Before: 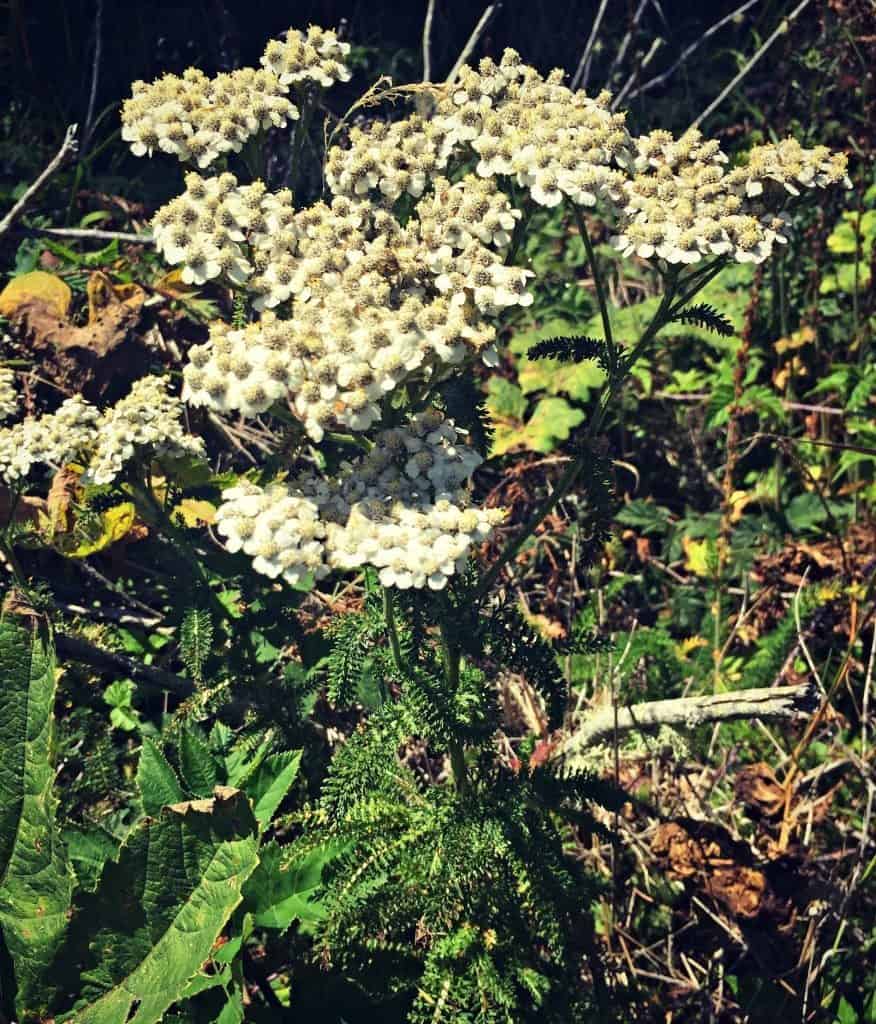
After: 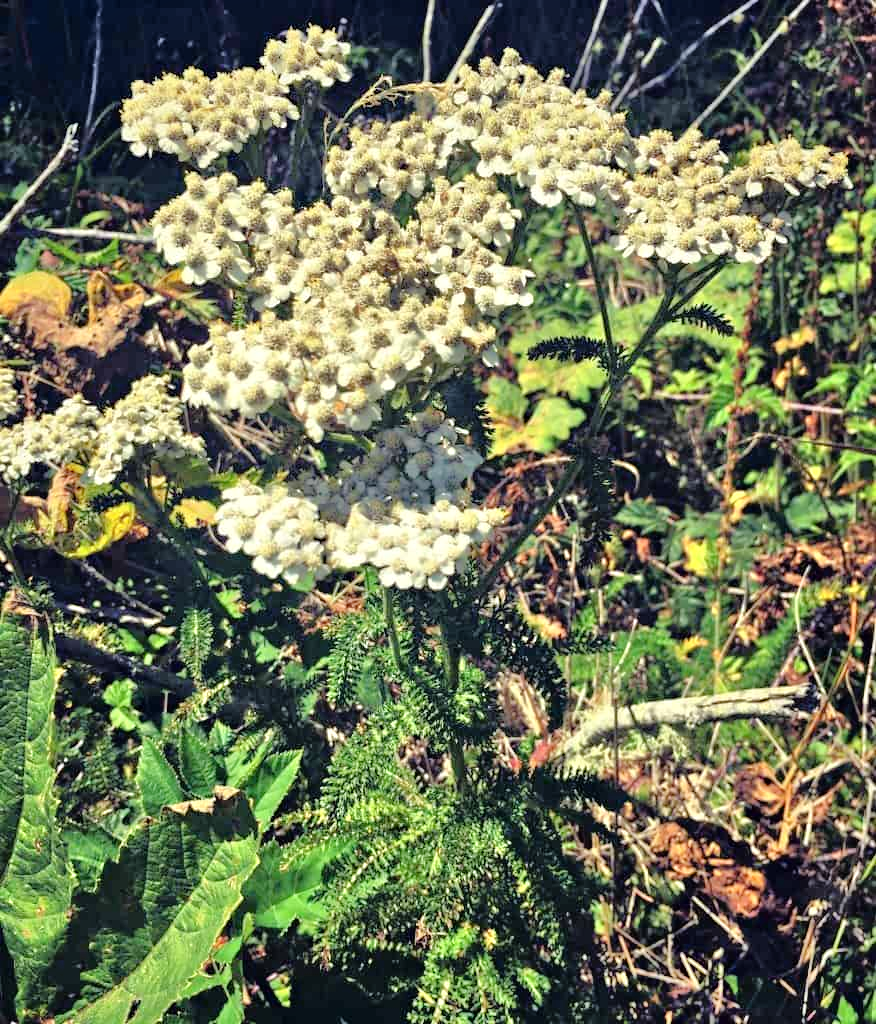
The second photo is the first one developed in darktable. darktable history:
shadows and highlights: soften with gaussian
tone equalizer: -7 EV 0.15 EV, -6 EV 0.6 EV, -5 EV 1.15 EV, -4 EV 1.33 EV, -3 EV 1.15 EV, -2 EV 0.6 EV, -1 EV 0.15 EV, mask exposure compensation -0.5 EV
